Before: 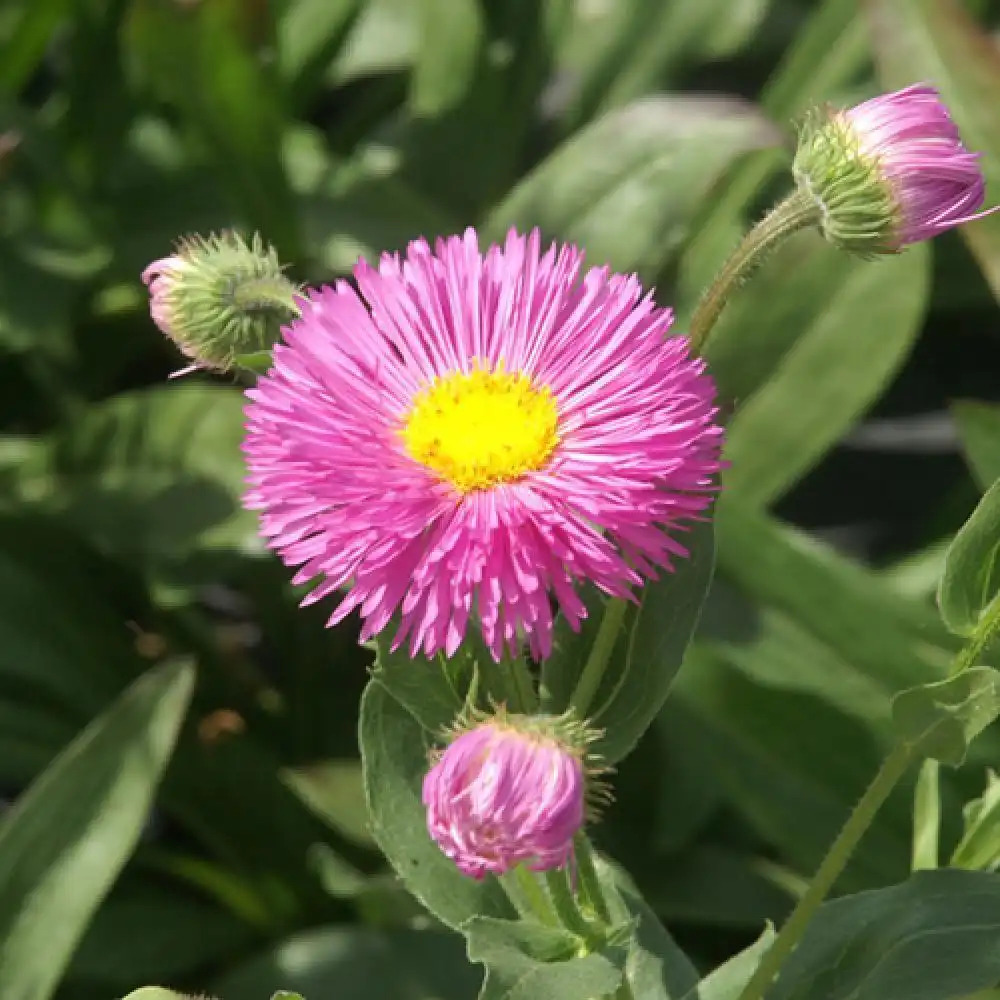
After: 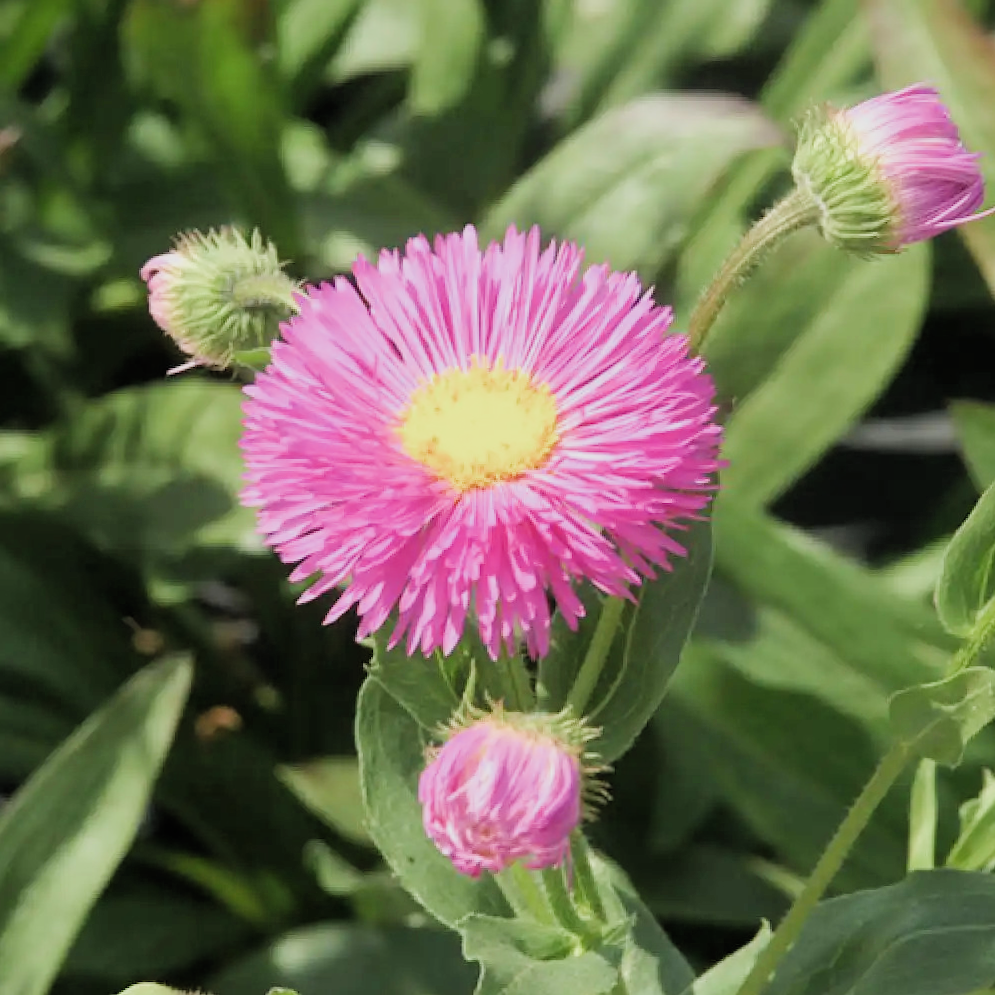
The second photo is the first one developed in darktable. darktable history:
exposure: exposure 0.73 EV, compensate exposure bias true, compensate highlight preservation false
filmic rgb: black relative exposure -7.17 EV, white relative exposure 5.36 EV, threshold 3.06 EV, hardness 3.03, add noise in highlights 0.001, color science v3 (2019), use custom middle-gray values true, contrast in highlights soft, enable highlight reconstruction true
shadows and highlights: radius 336.87, shadows 28.72, soften with gaussian
crop and rotate: angle -0.288°
